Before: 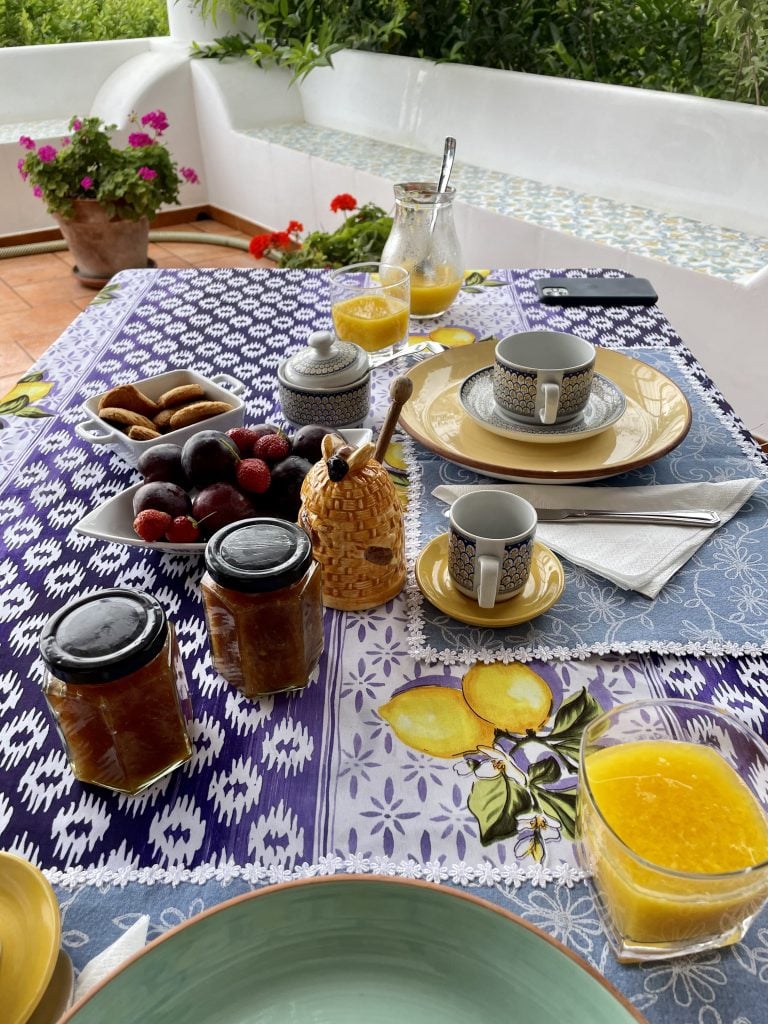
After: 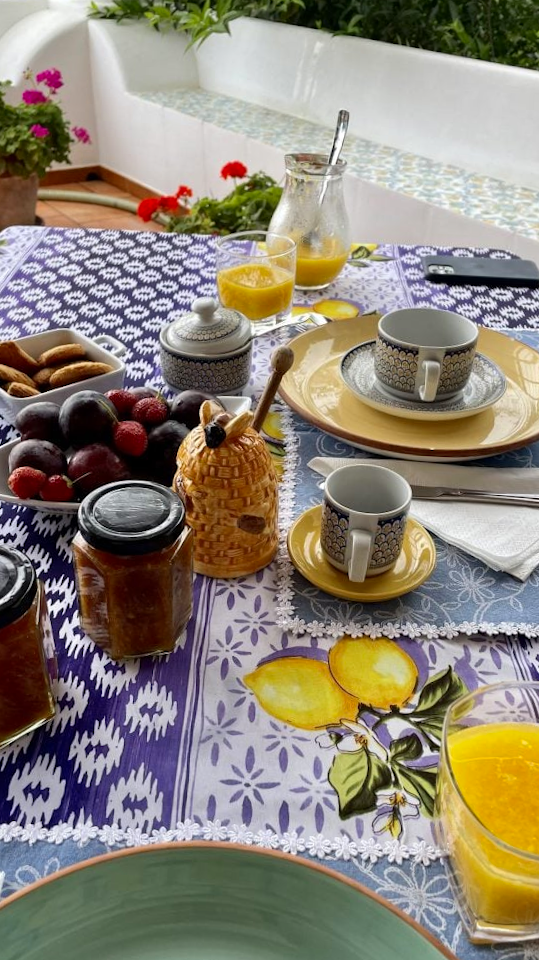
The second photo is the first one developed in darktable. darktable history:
crop and rotate: angle -2.85°, left 14.117%, top 0.037%, right 11.041%, bottom 0.082%
contrast brightness saturation: saturation 0.123
